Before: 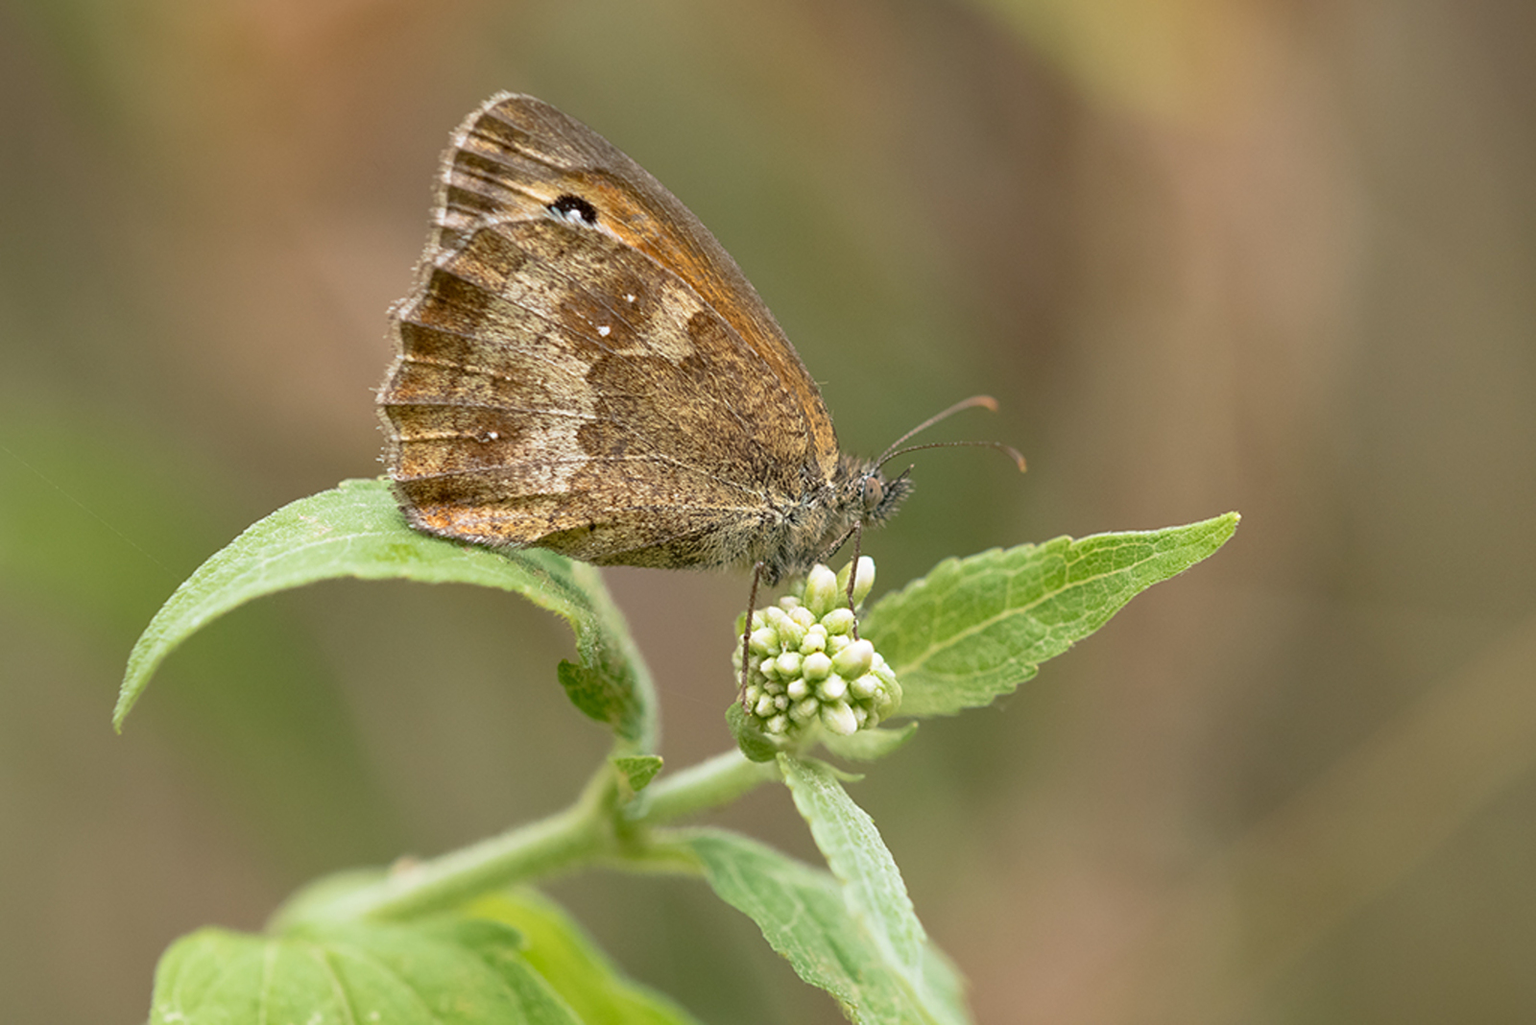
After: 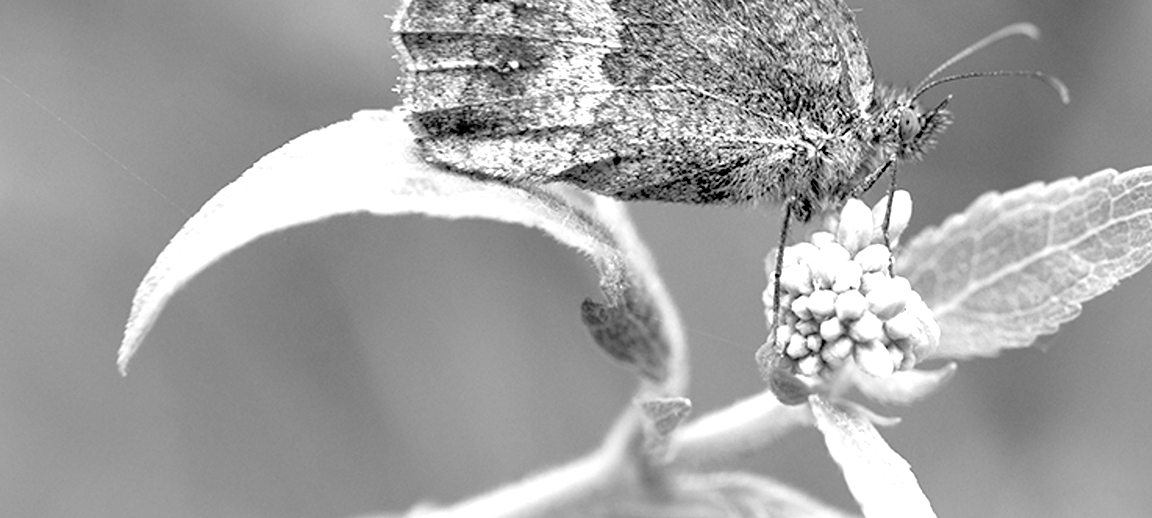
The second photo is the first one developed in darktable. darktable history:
monochrome: a 16.01, b -2.65, highlights 0.52
crop: top 36.498%, right 27.964%, bottom 14.995%
exposure: black level correction 0.035, exposure 0.9 EV, compensate highlight preservation false
white balance: emerald 1
color balance rgb: perceptual saturation grading › global saturation 20%, perceptual saturation grading › highlights -25%, perceptual saturation grading › shadows 25%
